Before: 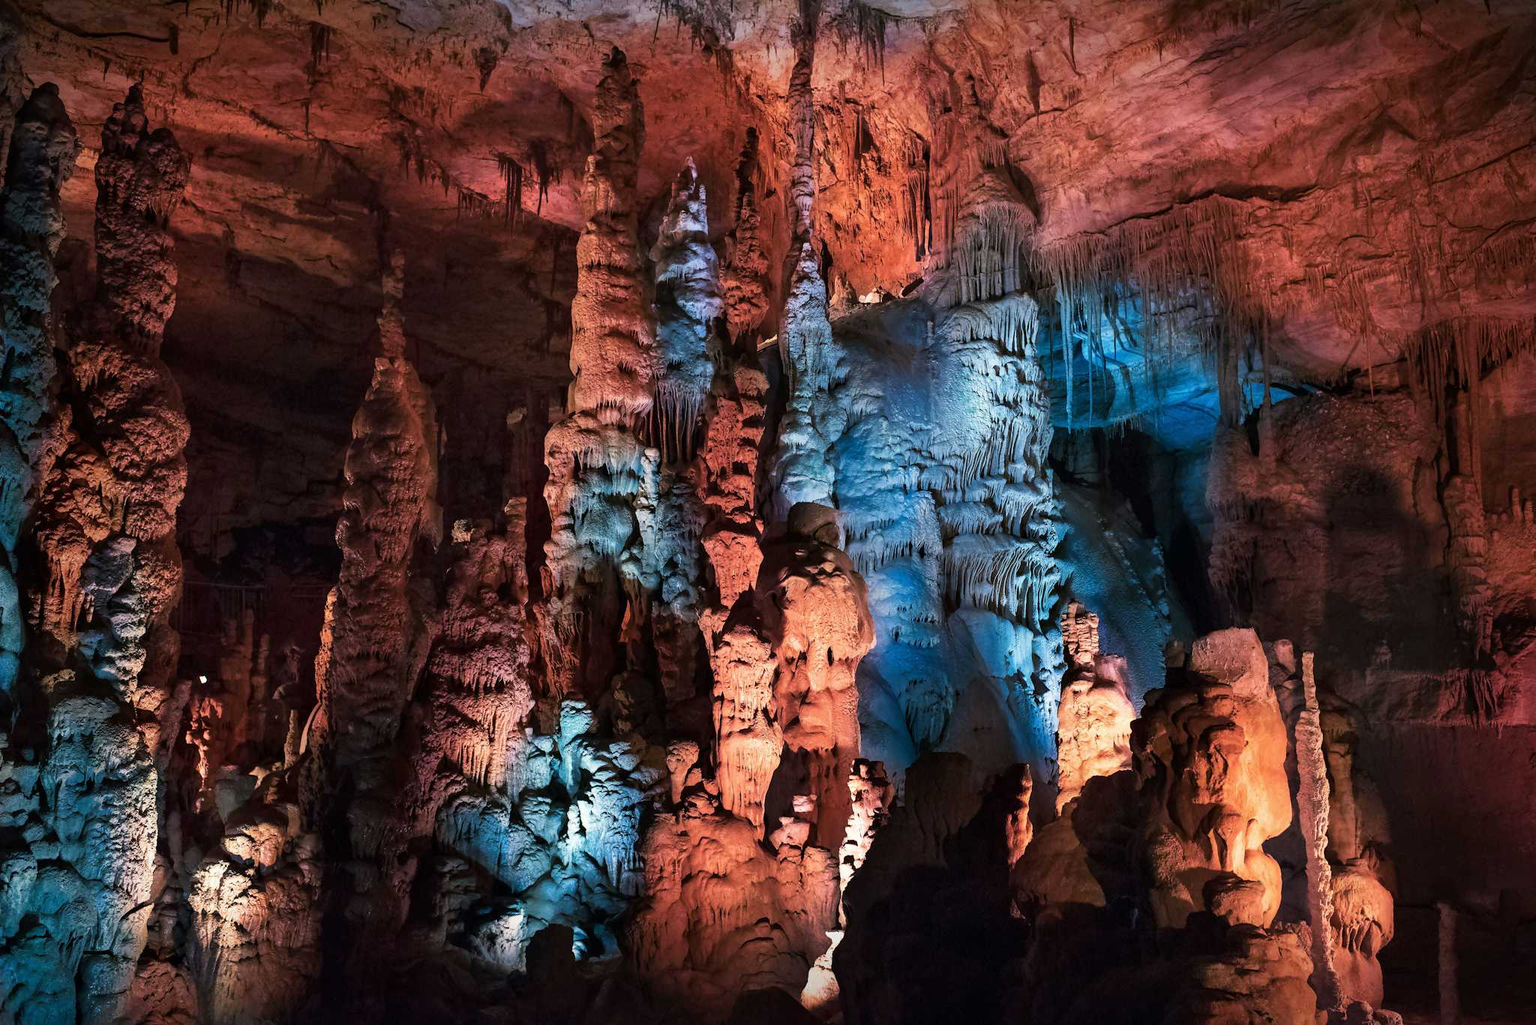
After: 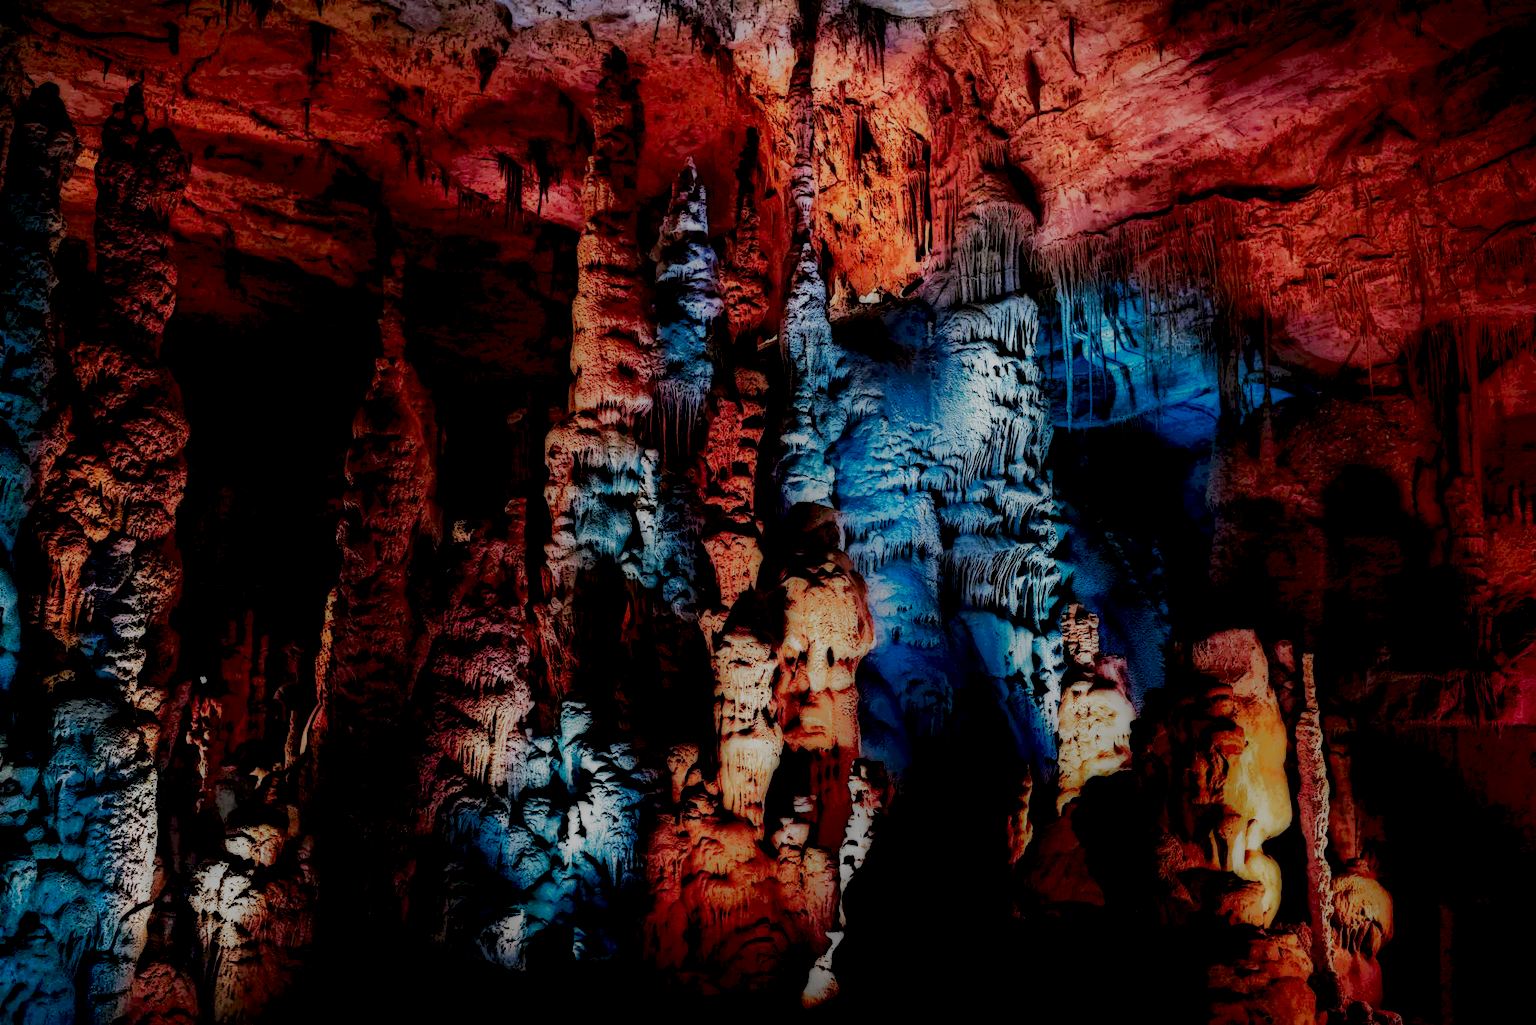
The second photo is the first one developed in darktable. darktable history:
local contrast: highlights 0%, shadows 198%, detail 164%, midtone range 0.001
base curve: curves: ch0 [(0, 0) (0.012, 0.01) (0.073, 0.168) (0.31, 0.711) (0.645, 0.957) (1, 1)], preserve colors none
